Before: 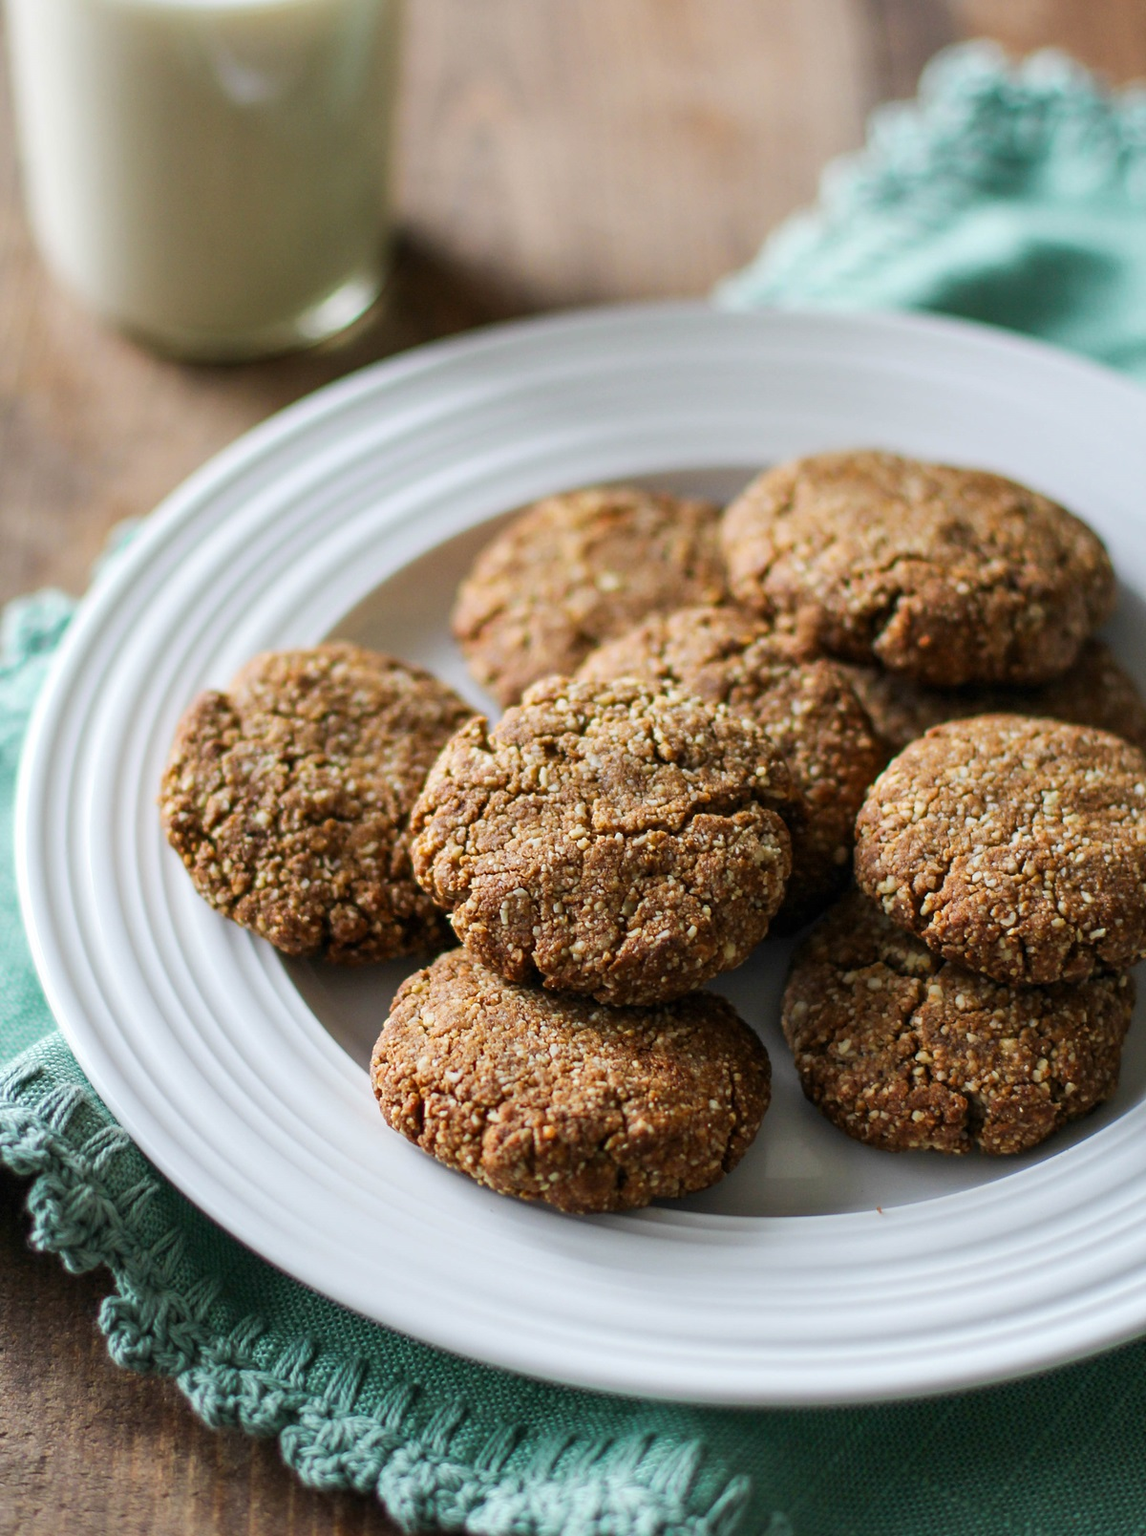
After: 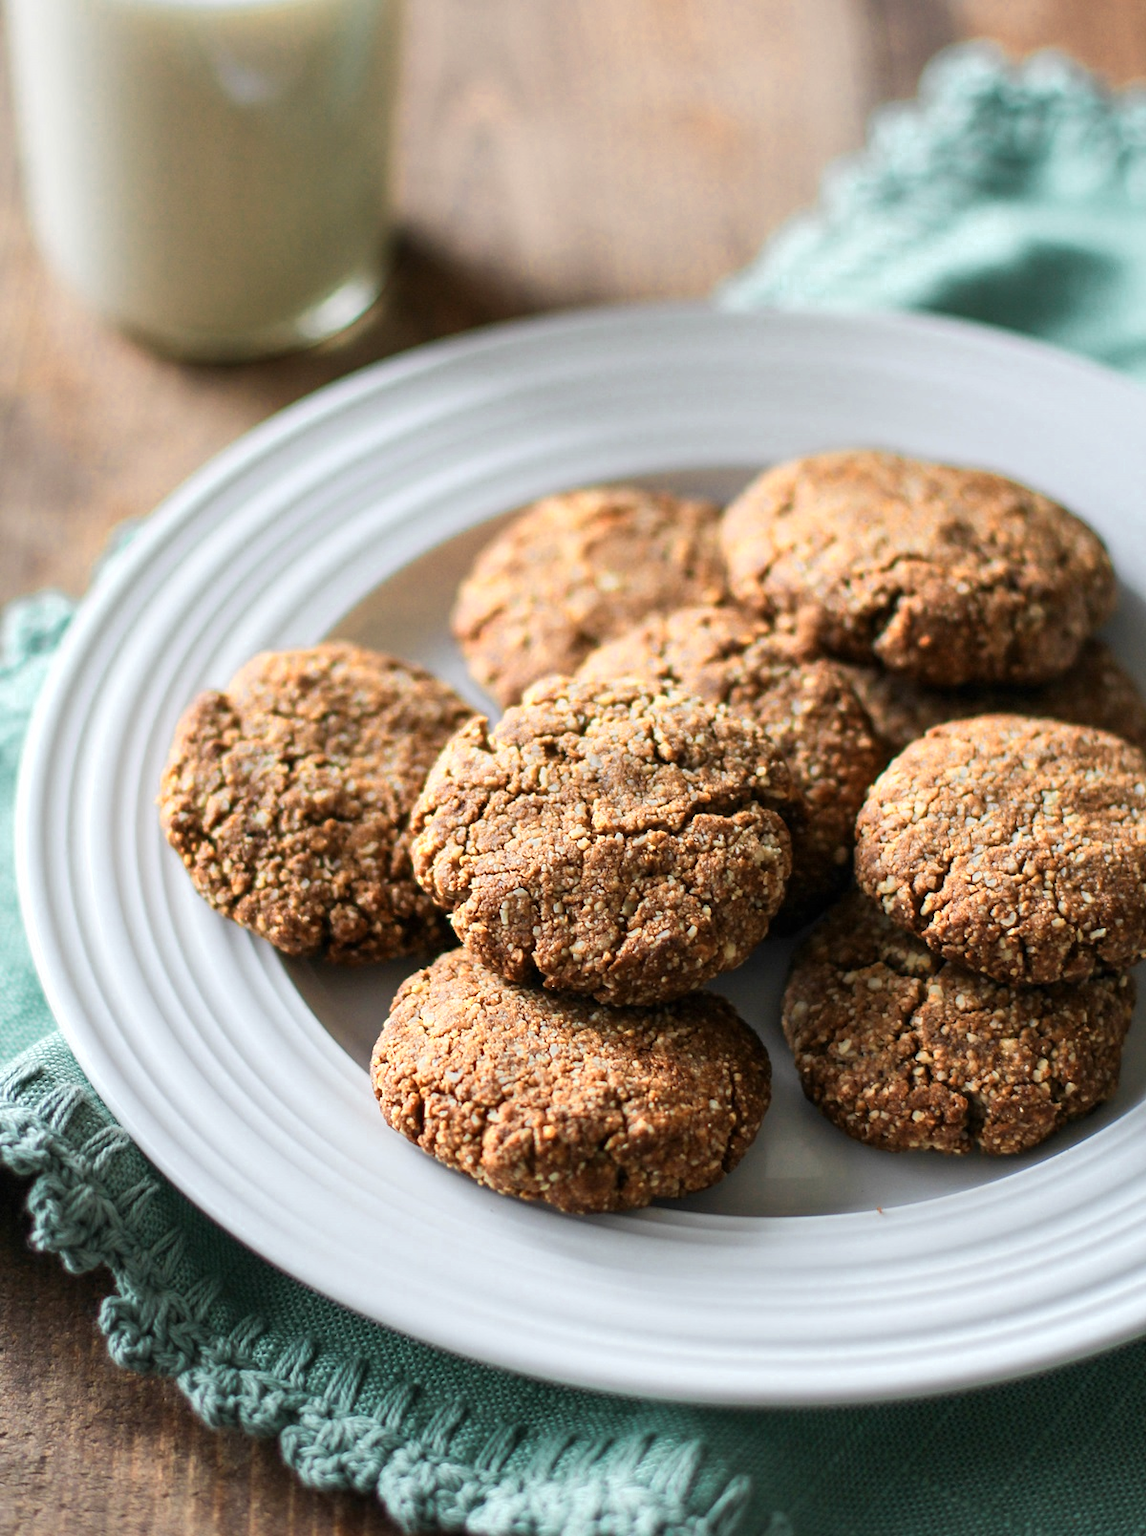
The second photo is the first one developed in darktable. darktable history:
color zones: curves: ch0 [(0.018, 0.548) (0.197, 0.654) (0.425, 0.447) (0.605, 0.658) (0.732, 0.579)]; ch1 [(0.105, 0.531) (0.224, 0.531) (0.386, 0.39) (0.618, 0.456) (0.732, 0.456) (0.956, 0.421)]; ch2 [(0.039, 0.583) (0.215, 0.465) (0.399, 0.544) (0.465, 0.548) (0.614, 0.447) (0.724, 0.43) (0.882, 0.623) (0.956, 0.632)]
